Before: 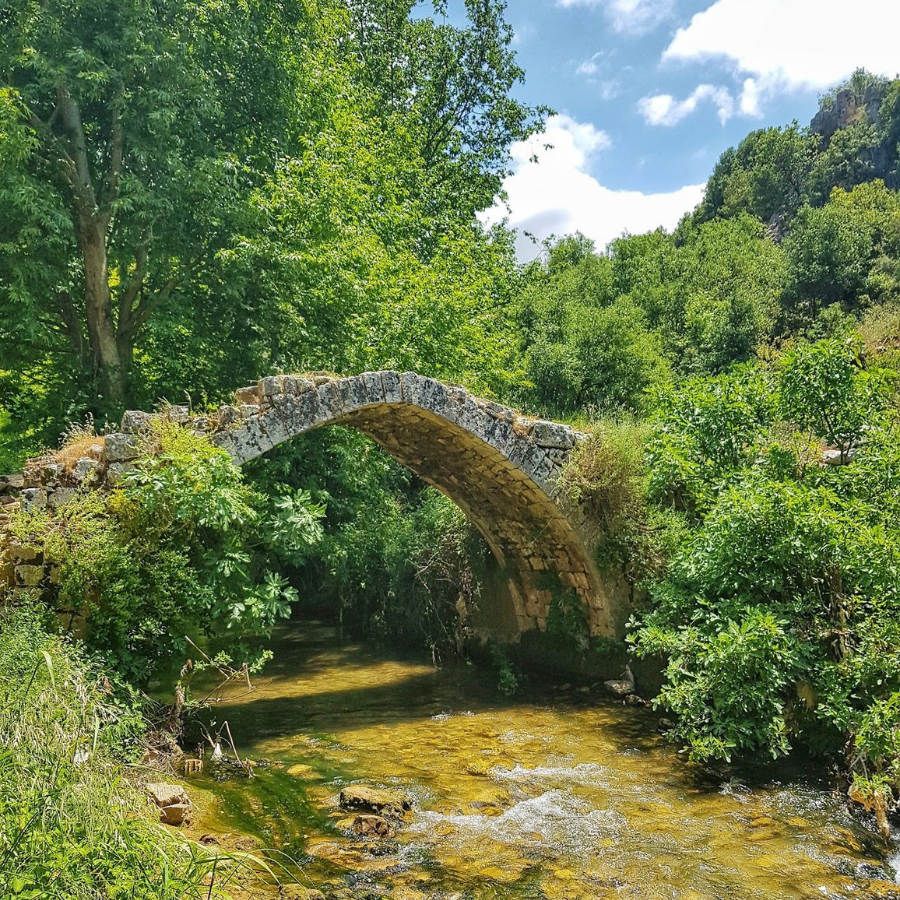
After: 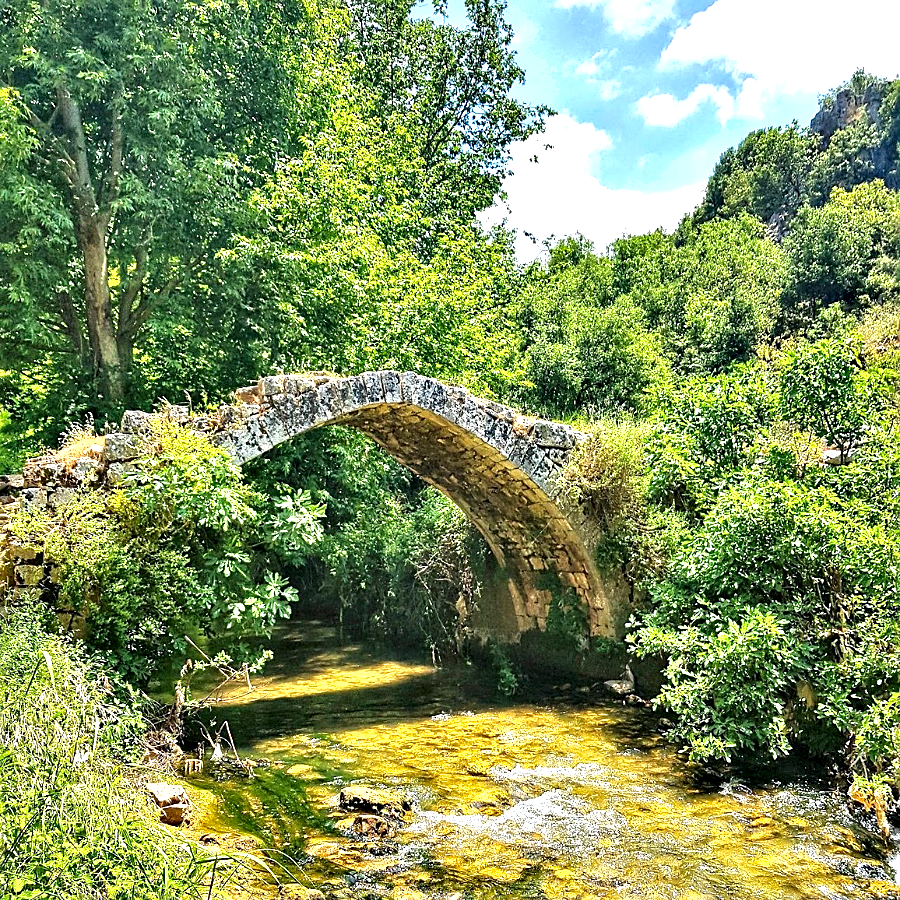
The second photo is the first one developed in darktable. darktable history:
shadows and highlights: shadows -20.29, white point adjustment -1.95, highlights -35.06
contrast equalizer: y [[0.6 ×6], [0.55 ×6], [0 ×6], [0 ×6], [0 ×6]]
sharpen: radius 1.845, amount 0.397, threshold 1.366
exposure: black level correction 0, exposure 1 EV, compensate highlight preservation false
